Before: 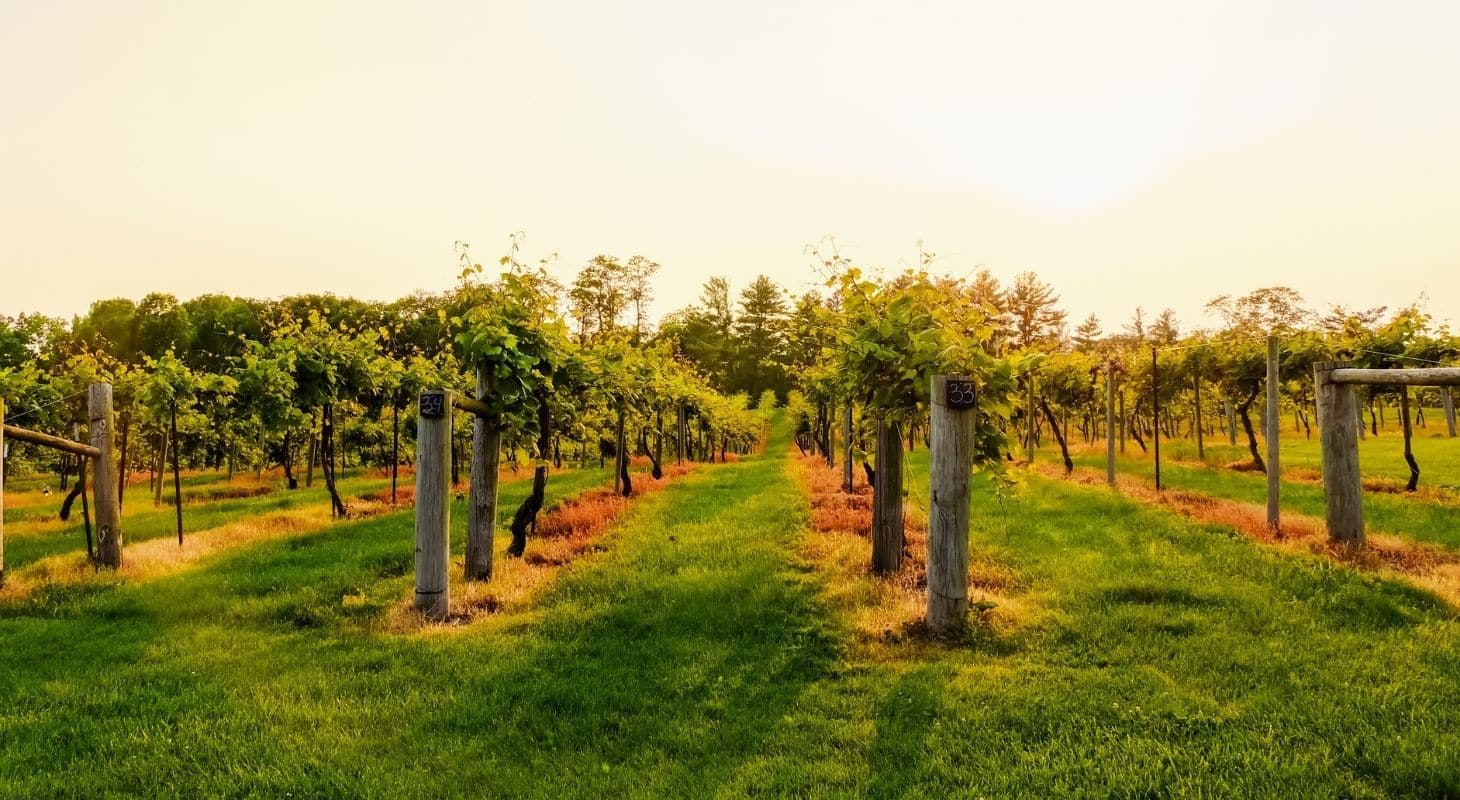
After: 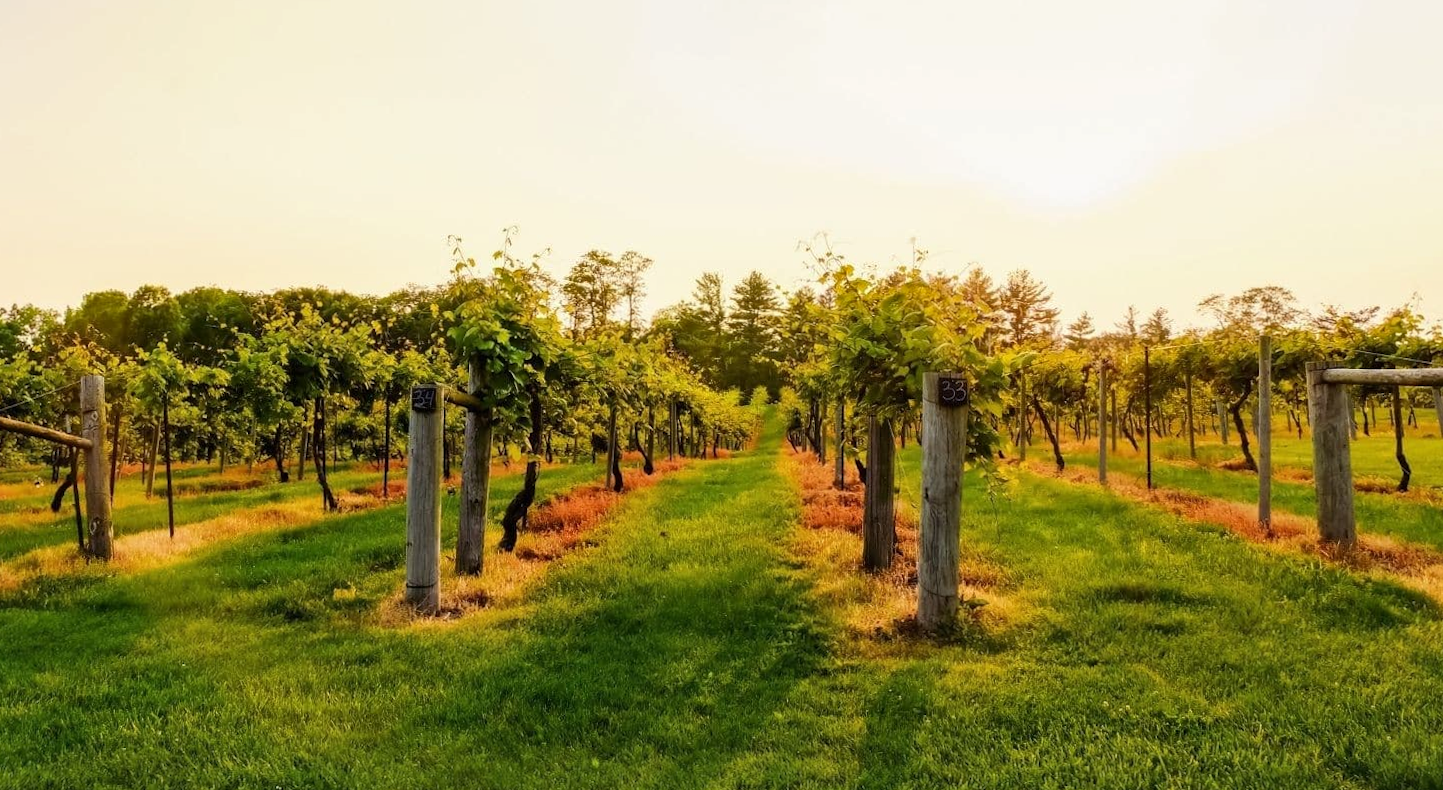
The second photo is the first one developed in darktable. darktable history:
contrast brightness saturation: contrast 0.047
shadows and highlights: shadows 31.94, highlights -31.72, soften with gaussian
crop and rotate: angle -0.37°
